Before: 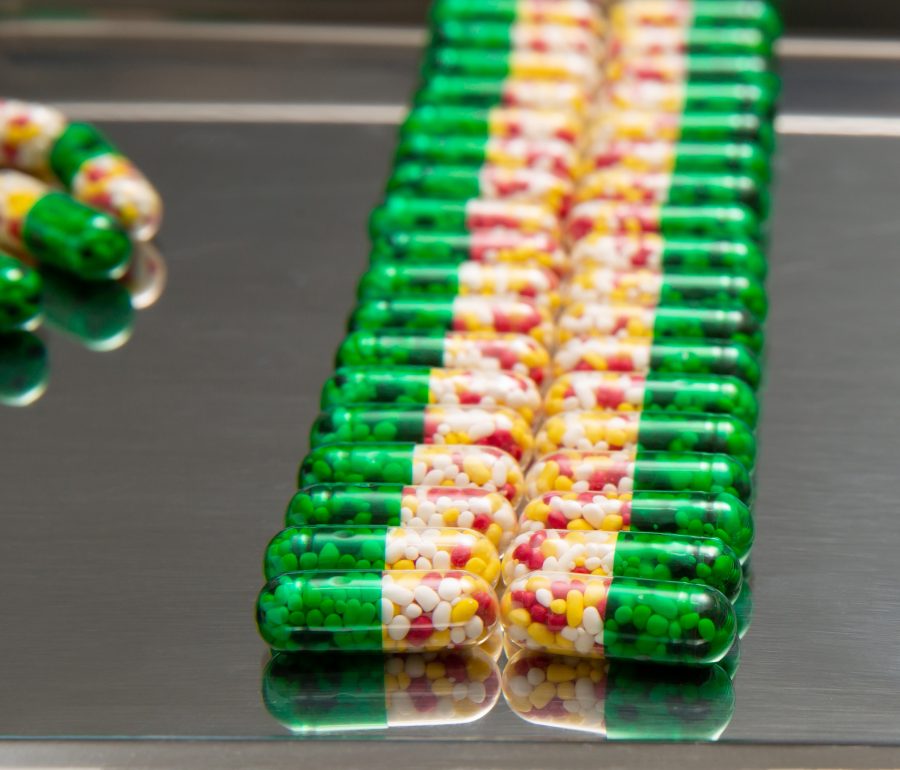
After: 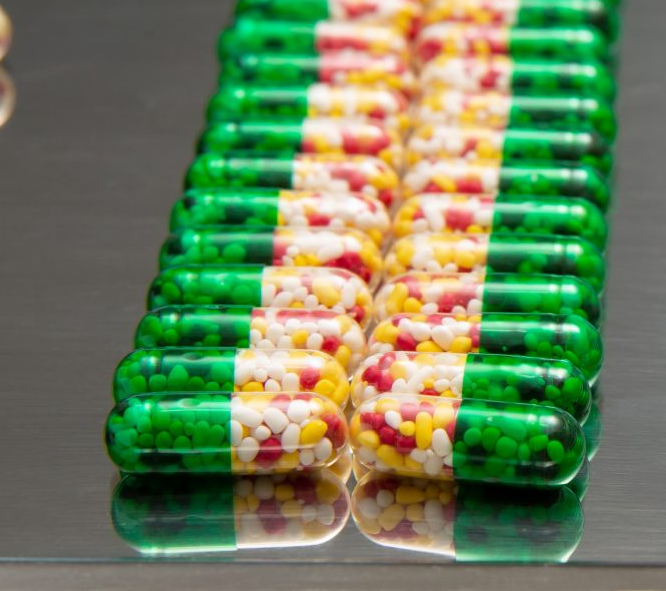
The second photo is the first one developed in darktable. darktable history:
crop: left 16.873%, top 23.134%, right 9.09%
